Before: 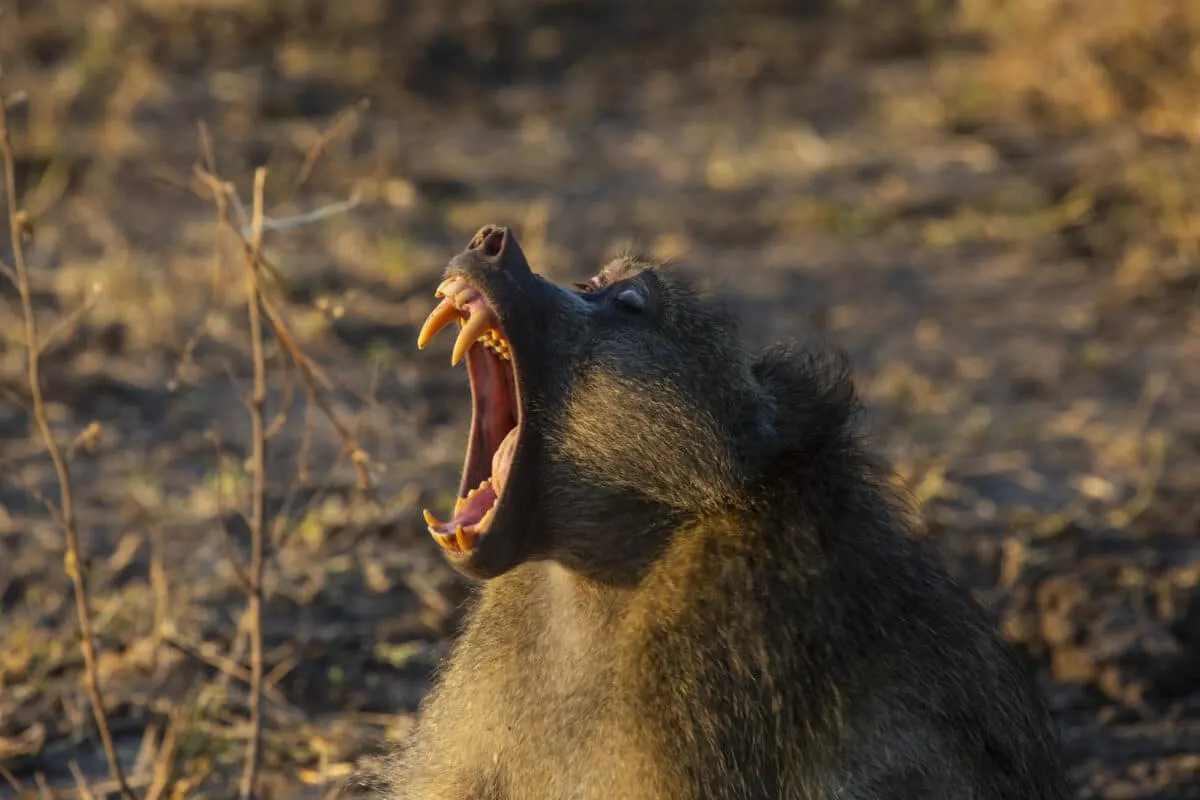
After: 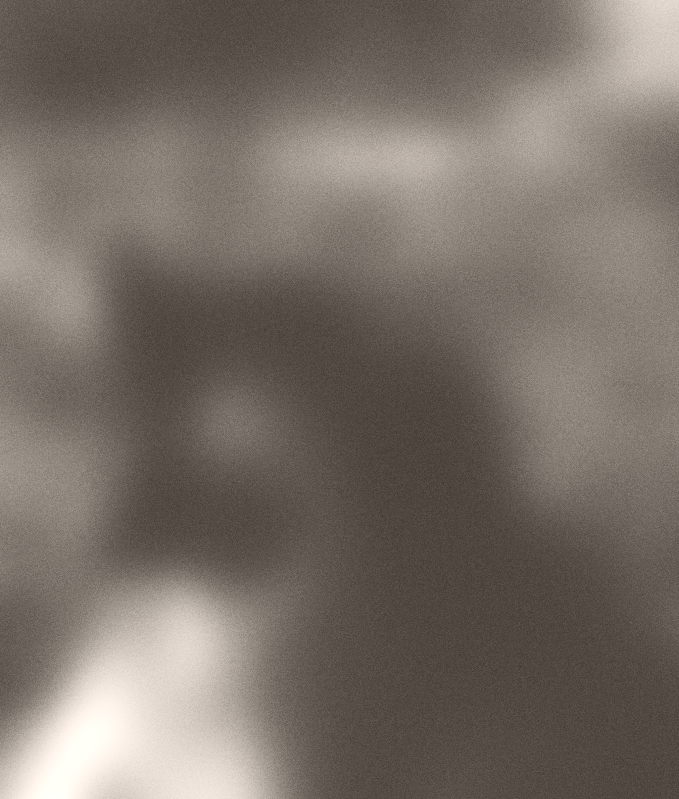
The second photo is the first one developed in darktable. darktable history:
colorize: hue 34.49°, saturation 35.33%, source mix 100%, lightness 55%, version 1
local contrast: on, module defaults
exposure: black level correction 0.005, exposure 0.014 EV, compensate highlight preservation false
contrast brightness saturation: brightness 0.18, saturation -0.5
crop: left 31.458%, top 0%, right 11.876%
grain: coarseness 0.09 ISO
shadows and highlights: shadows 37.27, highlights -28.18, soften with gaussian
lowpass: radius 31.92, contrast 1.72, brightness -0.98, saturation 0.94
